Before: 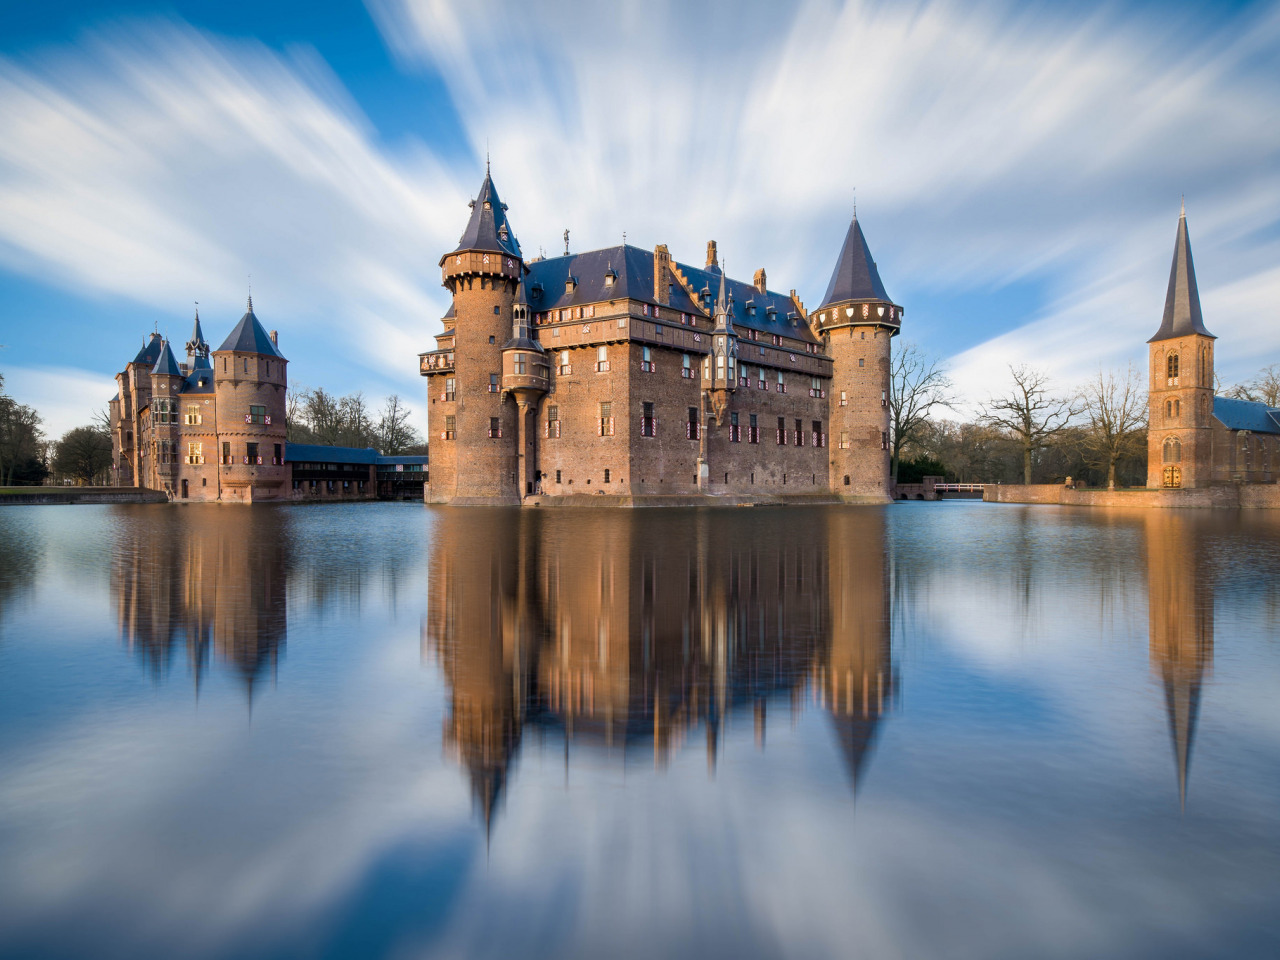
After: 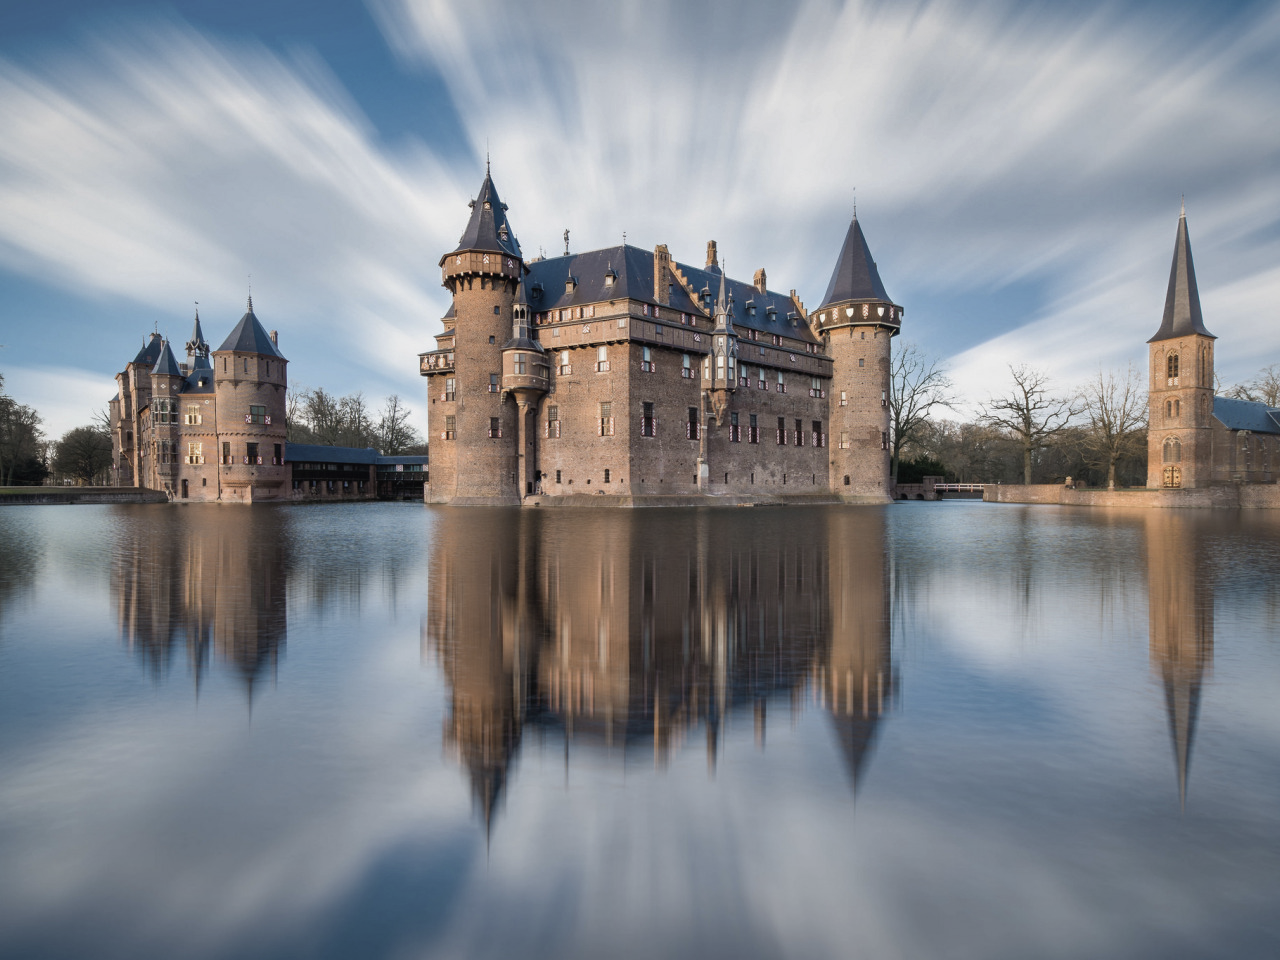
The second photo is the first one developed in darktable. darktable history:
shadows and highlights: shadows 52.42, soften with gaussian
contrast brightness saturation: contrast -0.05, saturation -0.41
